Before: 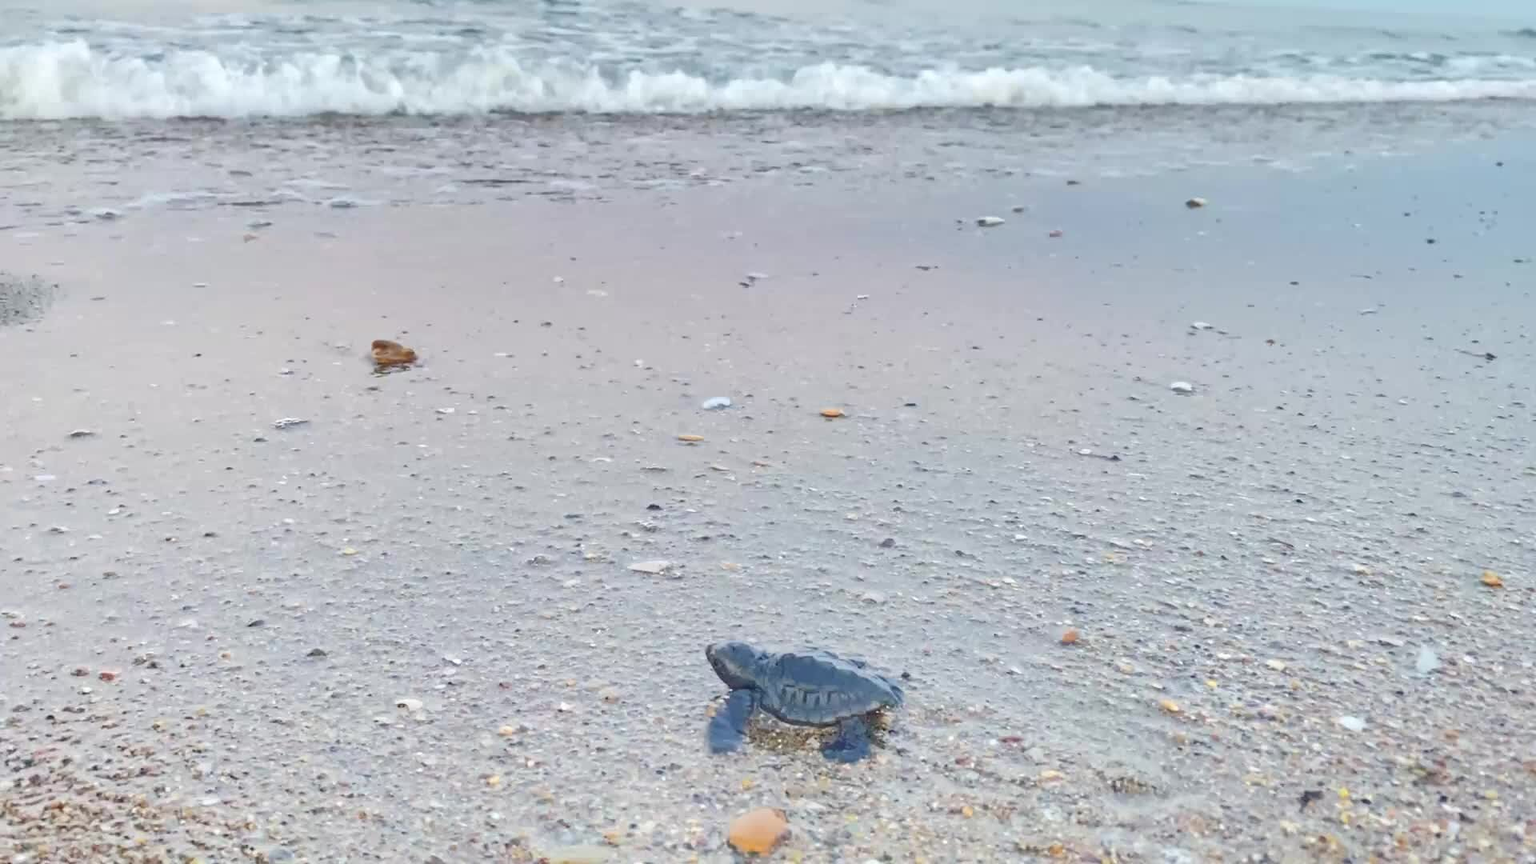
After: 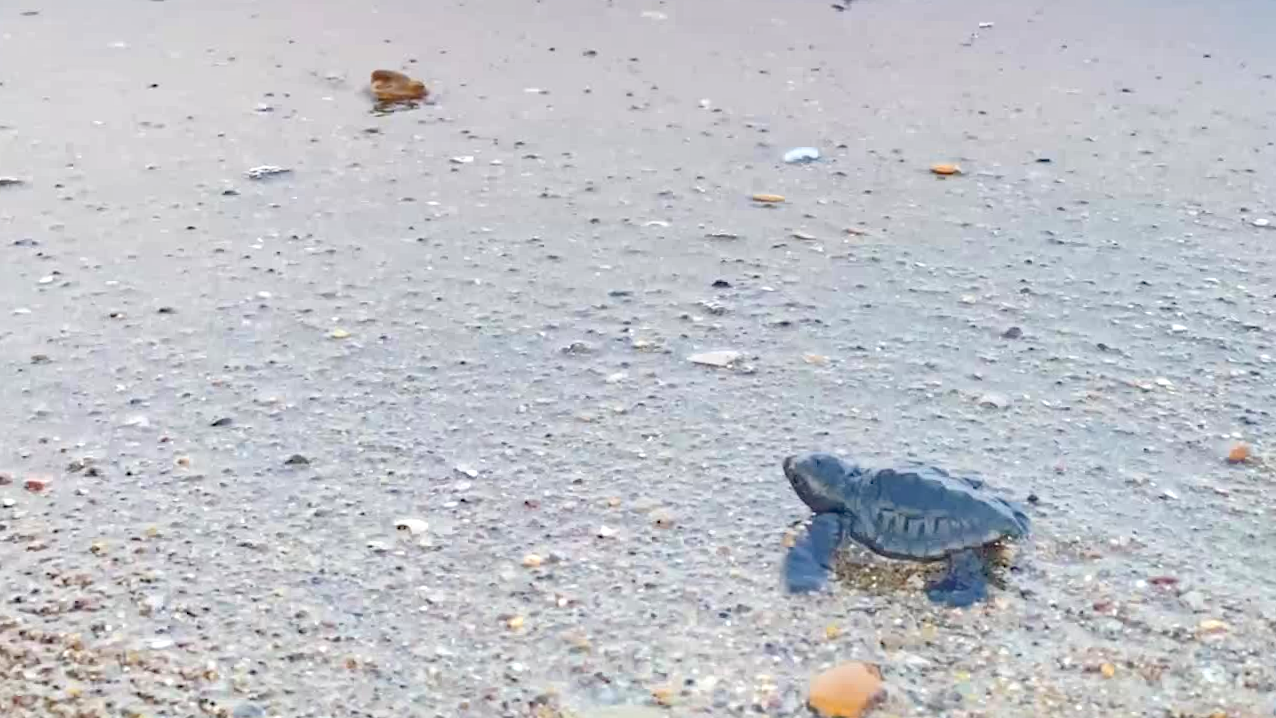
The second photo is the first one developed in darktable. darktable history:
haze removal: compatibility mode true, adaptive false
exposure: black level correction 0.001, exposure 0.191 EV, compensate highlight preservation false
crop and rotate: angle -0.82°, left 3.85%, top 31.828%, right 27.992%
